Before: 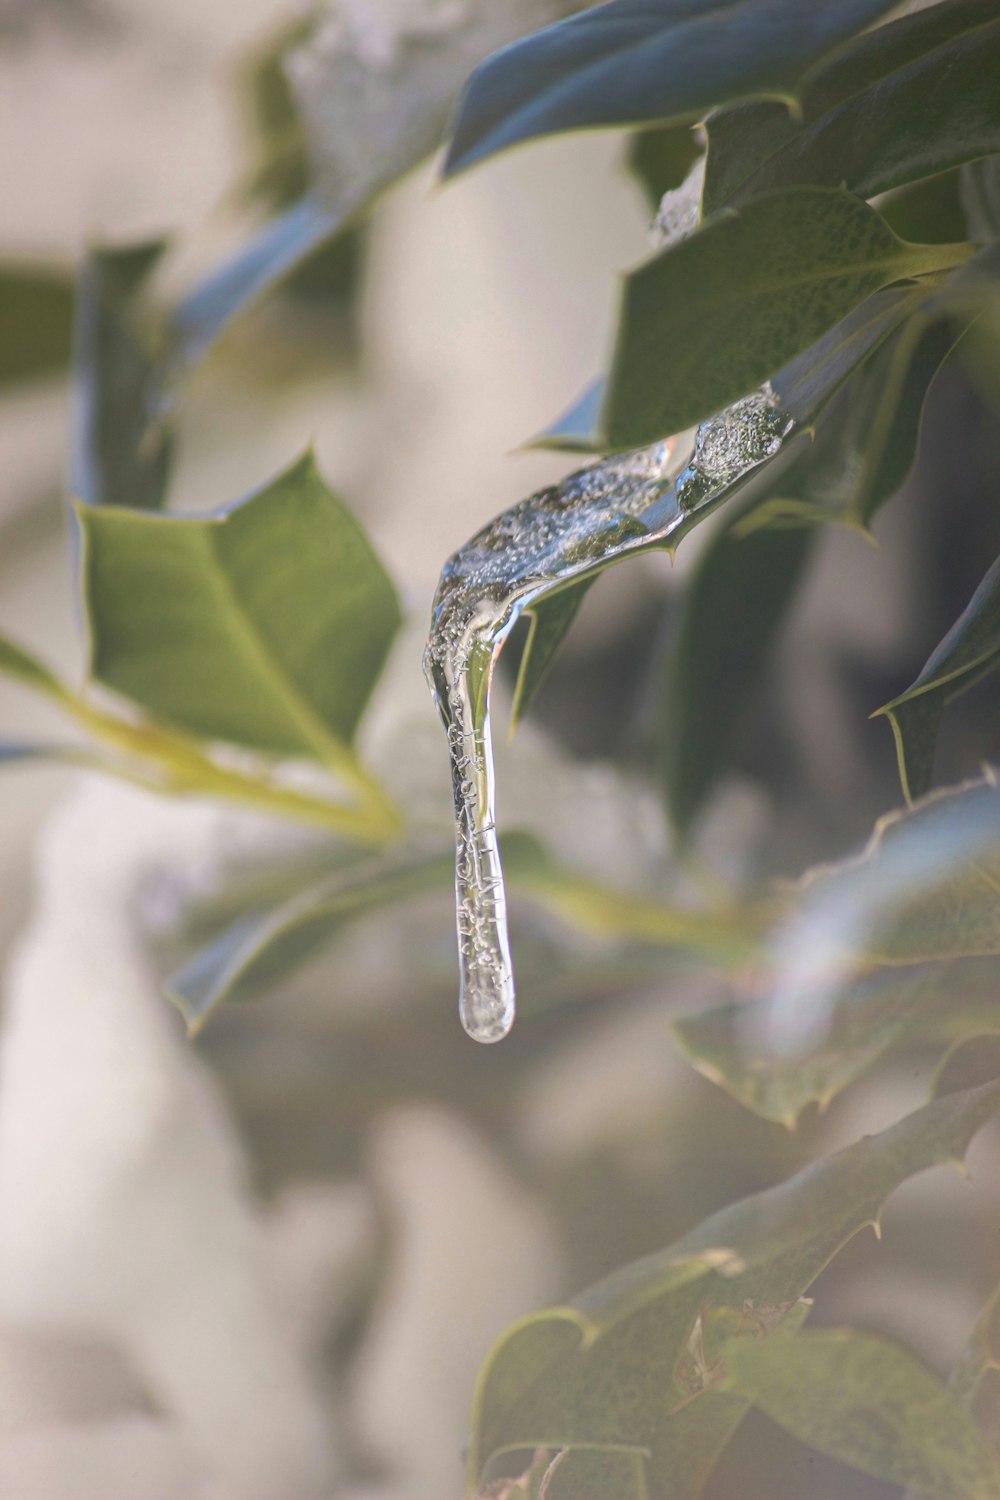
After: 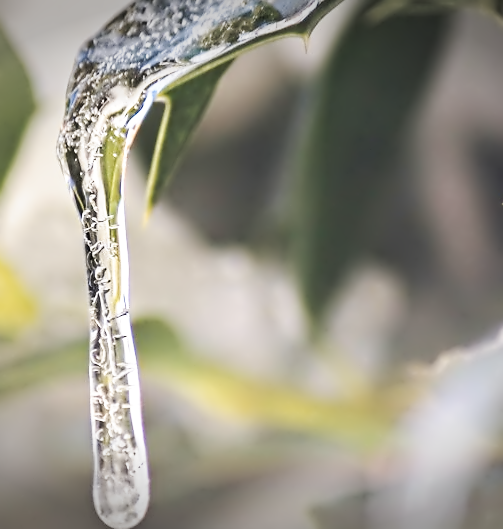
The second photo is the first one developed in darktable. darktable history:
vignetting: fall-off start 99.78%, width/height ratio 1.308
crop: left 36.649%, top 34.292%, right 13.03%, bottom 30.404%
tone curve: curves: ch0 [(0, 0) (0.003, 0.003) (0.011, 0.009) (0.025, 0.022) (0.044, 0.037) (0.069, 0.051) (0.1, 0.079) (0.136, 0.114) (0.177, 0.152) (0.224, 0.212) (0.277, 0.281) (0.335, 0.358) (0.399, 0.459) (0.468, 0.573) (0.543, 0.684) (0.623, 0.779) (0.709, 0.866) (0.801, 0.949) (0.898, 0.98) (1, 1)], preserve colors none
local contrast: mode bilateral grid, contrast 14, coarseness 36, detail 104%, midtone range 0.2
contrast equalizer: octaves 7, y [[0.5, 0.542, 0.583, 0.625, 0.667, 0.708], [0.5 ×6], [0.5 ×6], [0, 0.033, 0.067, 0.1, 0.133, 0.167], [0, 0.05, 0.1, 0.15, 0.2, 0.25]]
tone equalizer: edges refinement/feathering 500, mask exposure compensation -1.57 EV, preserve details no
color balance rgb: power › luminance 1.41%, perceptual saturation grading › global saturation -0.153%, global vibrance 9.749%
